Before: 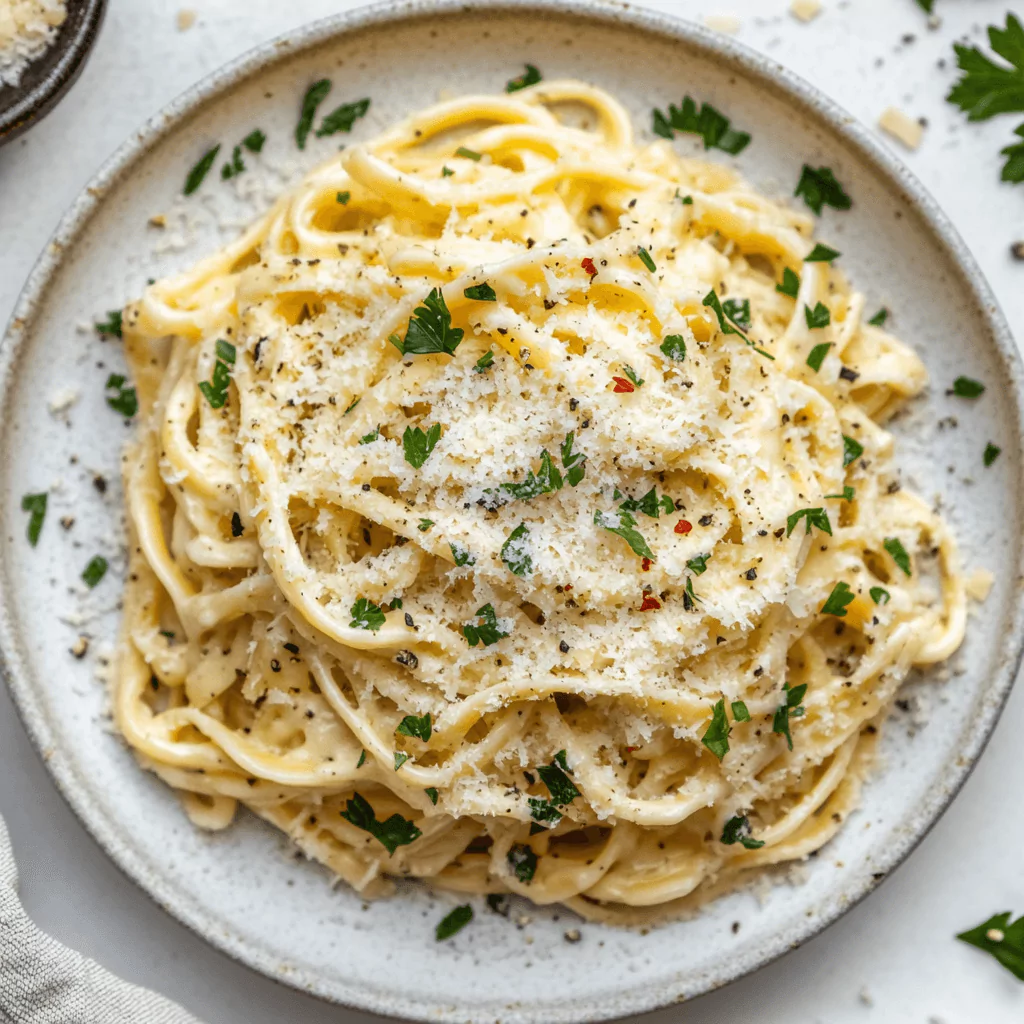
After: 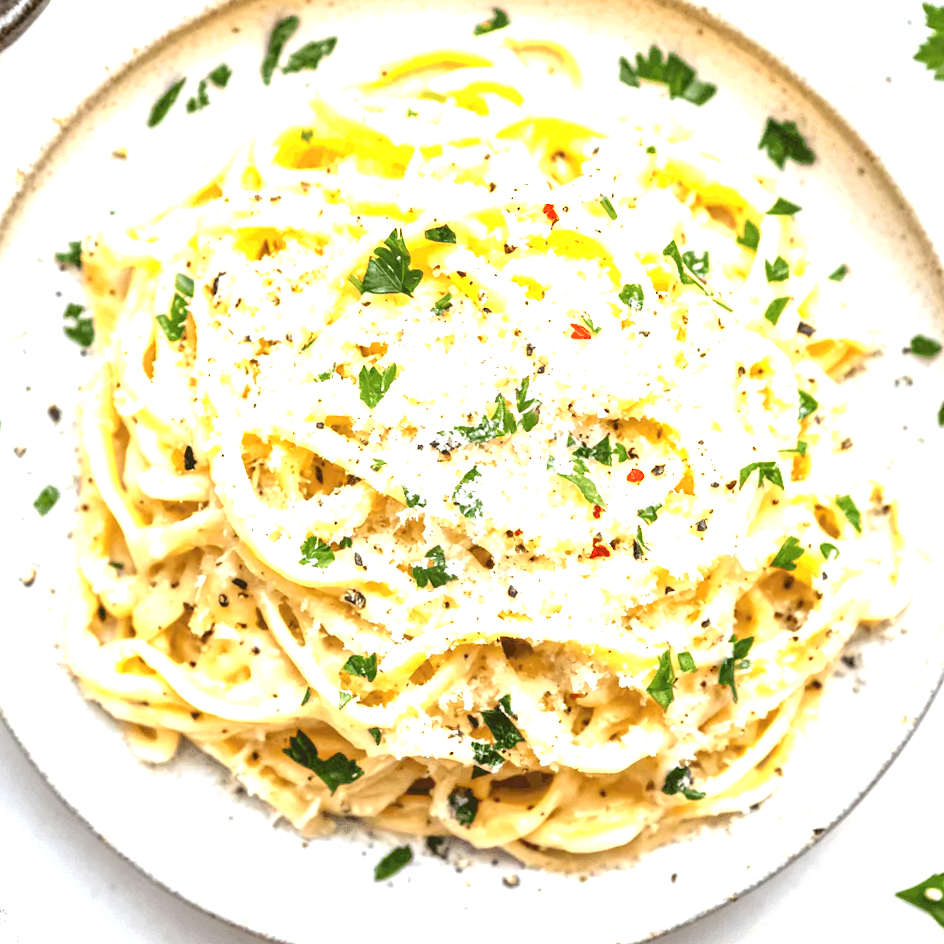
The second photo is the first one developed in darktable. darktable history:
exposure: black level correction 0, exposure 1.741 EV, compensate exposure bias true, compensate highlight preservation false
crop and rotate: angle -1.96°, left 3.097%, top 4.154%, right 1.586%, bottom 0.529%
